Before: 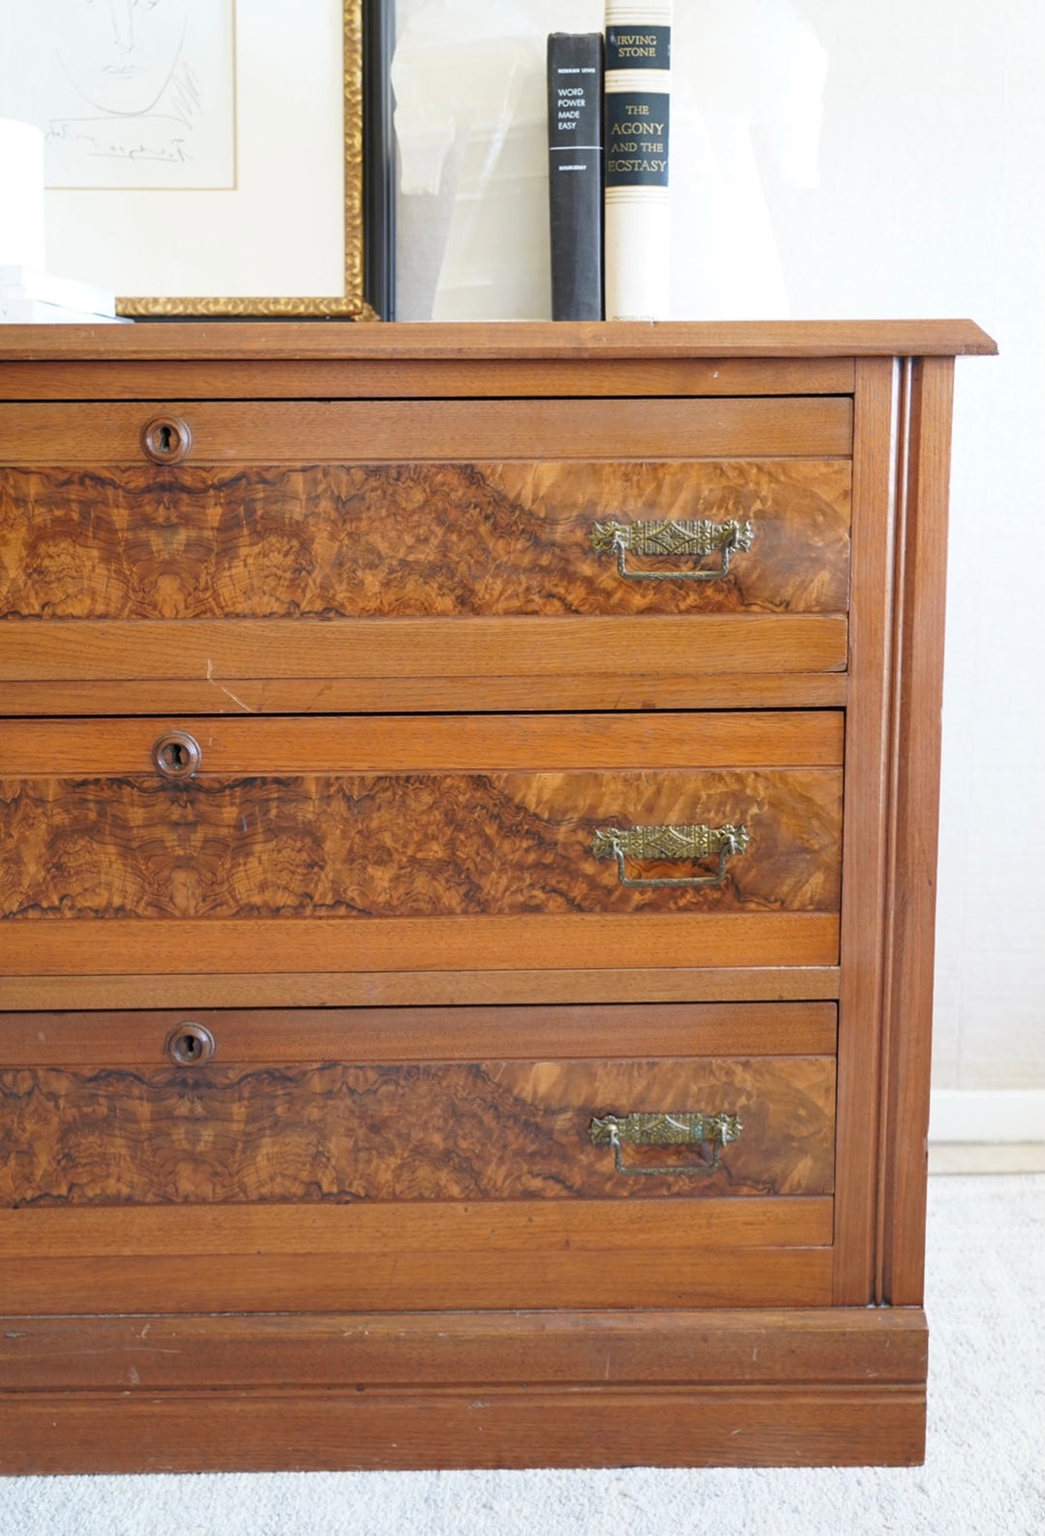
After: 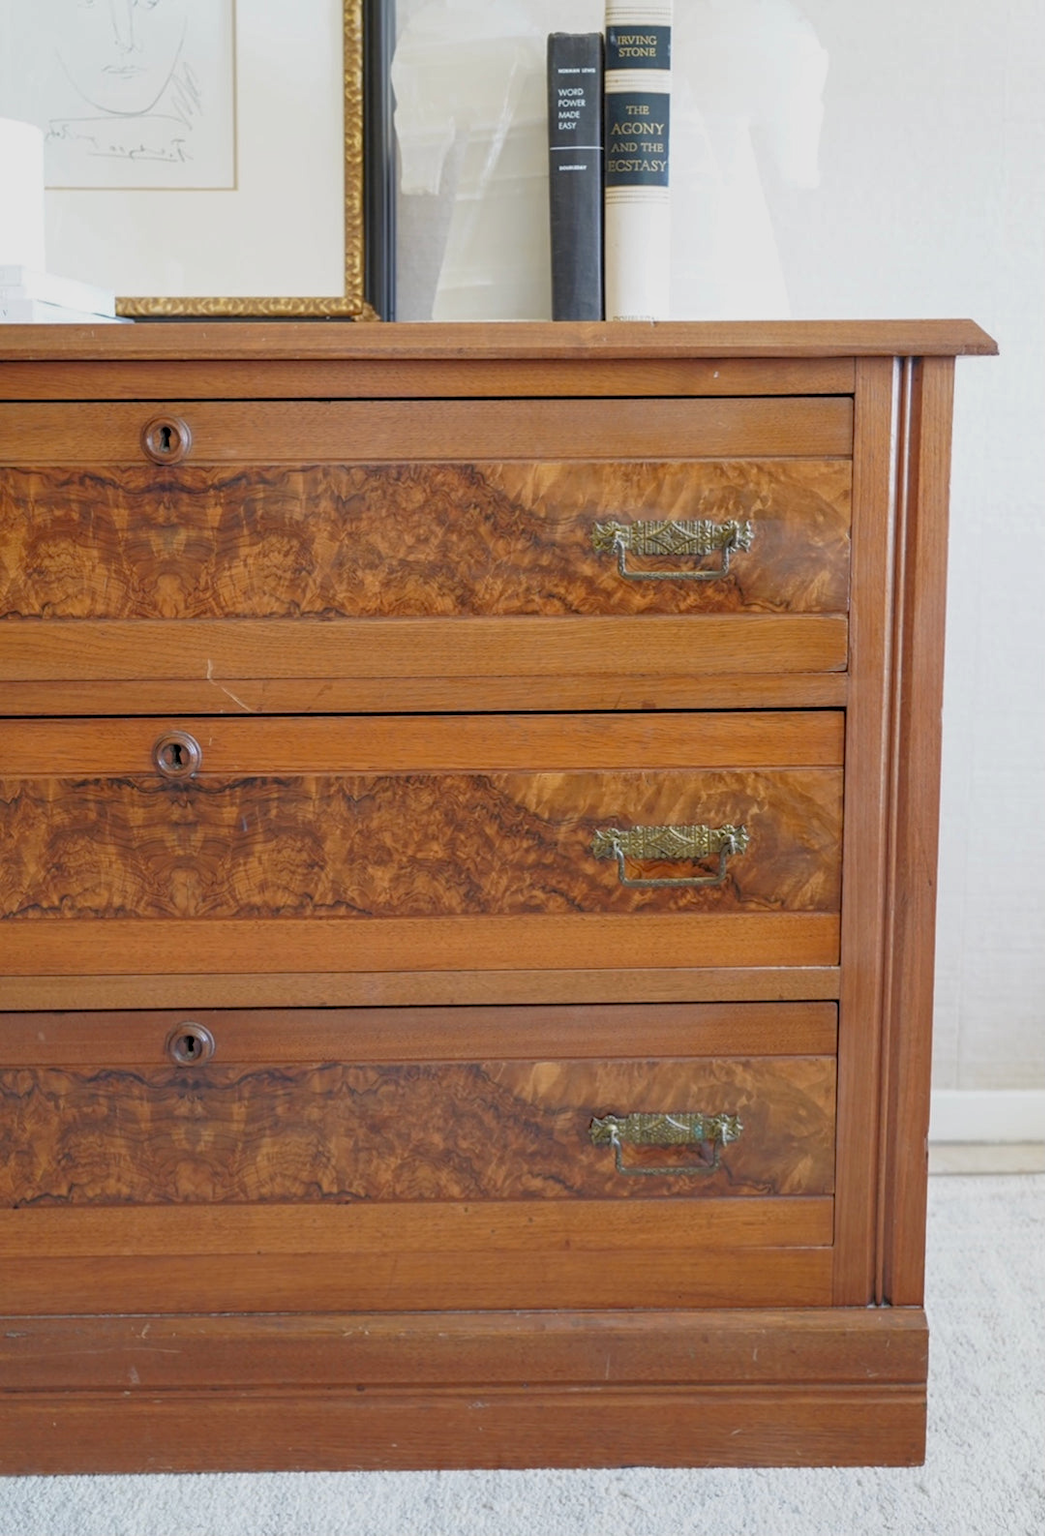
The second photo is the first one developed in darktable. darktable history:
tone equalizer: -8 EV 0.277 EV, -7 EV 0.398 EV, -6 EV 0.381 EV, -5 EV 0.27 EV, -3 EV -0.284 EV, -2 EV -0.42 EV, -1 EV -0.441 EV, +0 EV -0.26 EV, edges refinement/feathering 500, mask exposure compensation -1.57 EV, preserve details no
local contrast: on, module defaults
